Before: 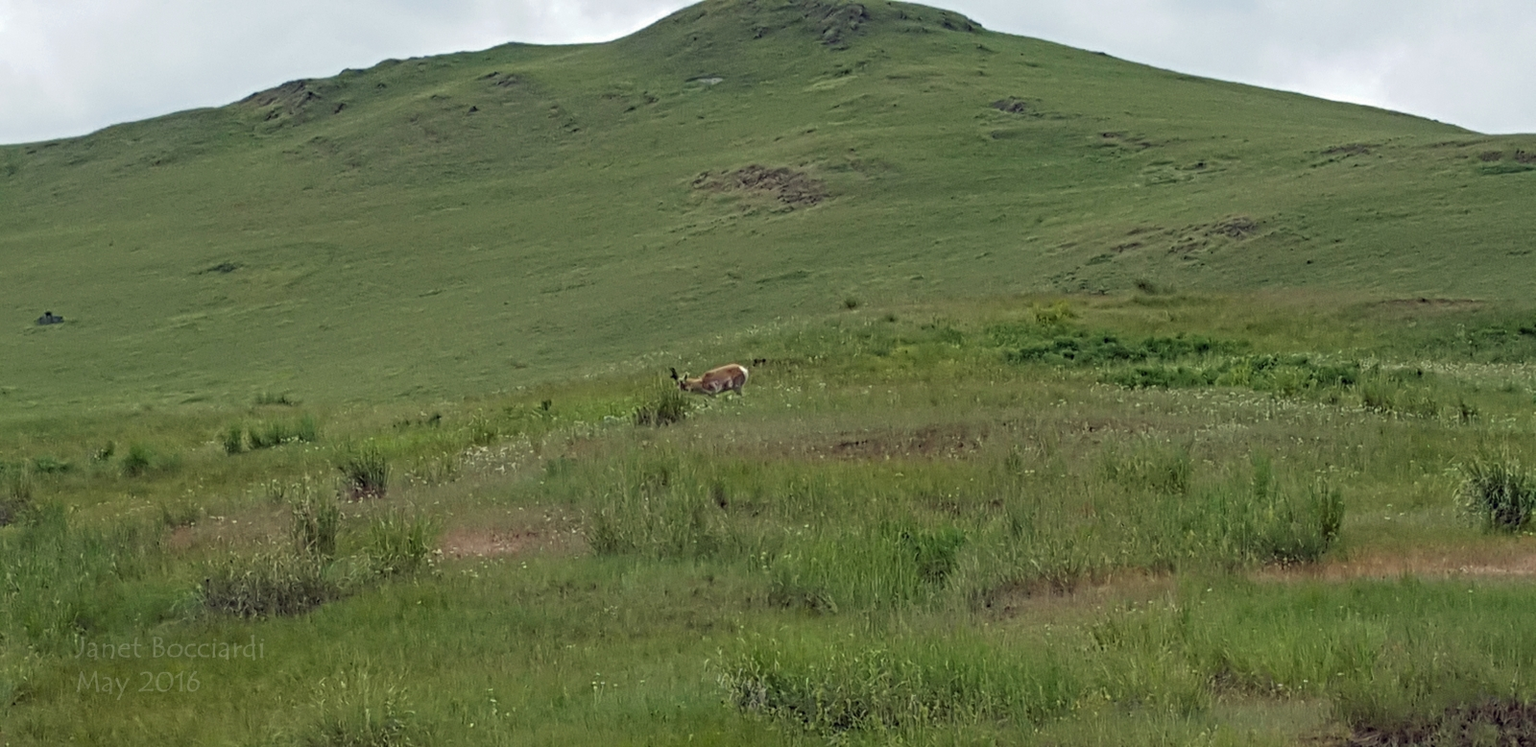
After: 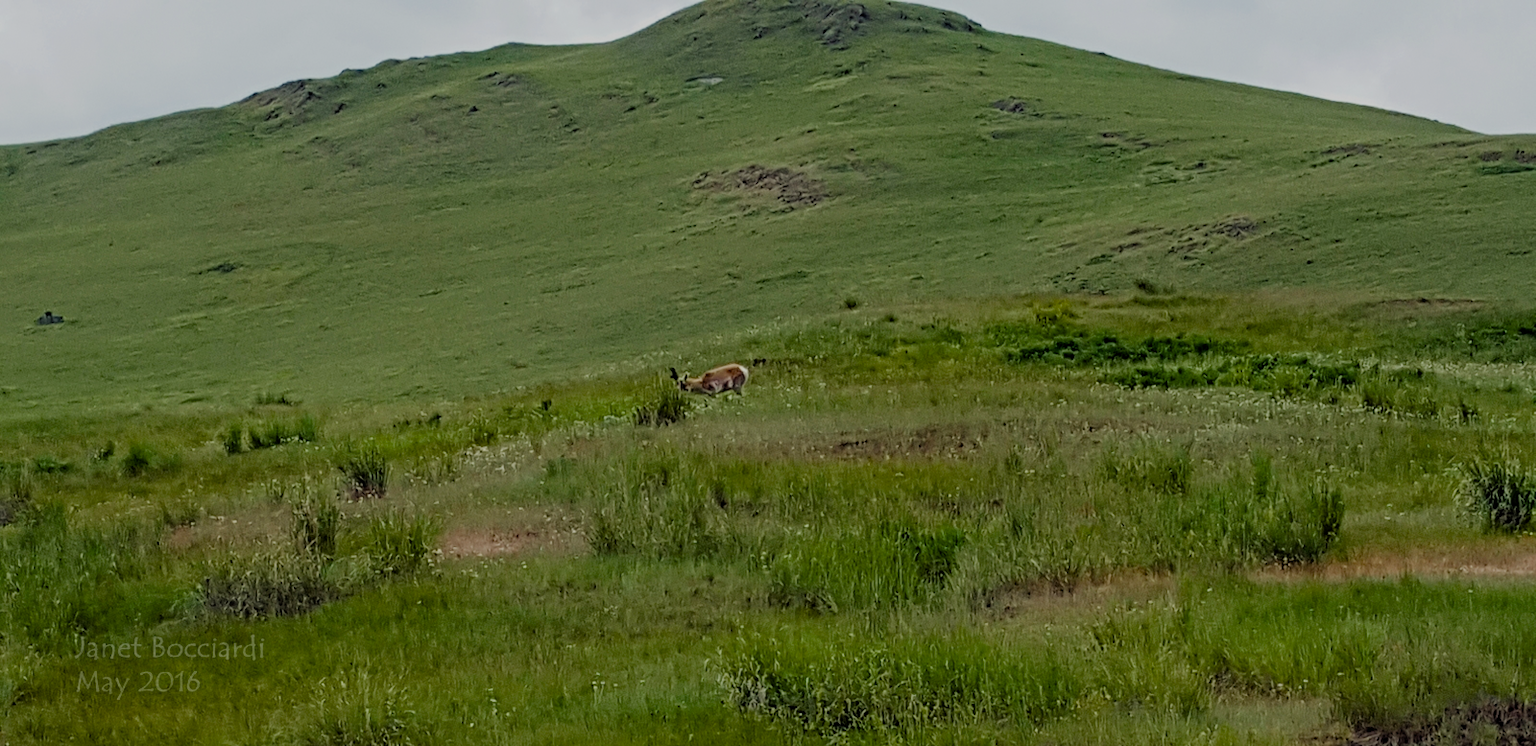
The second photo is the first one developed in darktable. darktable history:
color balance rgb: linear chroma grading › global chroma -15.385%, perceptual saturation grading › global saturation 34.769%, perceptual saturation grading › highlights -25.297%, perceptual saturation grading › shadows 24.395%, saturation formula JzAzBz (2021)
filmic rgb: black relative exposure -6.1 EV, white relative exposure 6.96 EV, hardness 2.23
